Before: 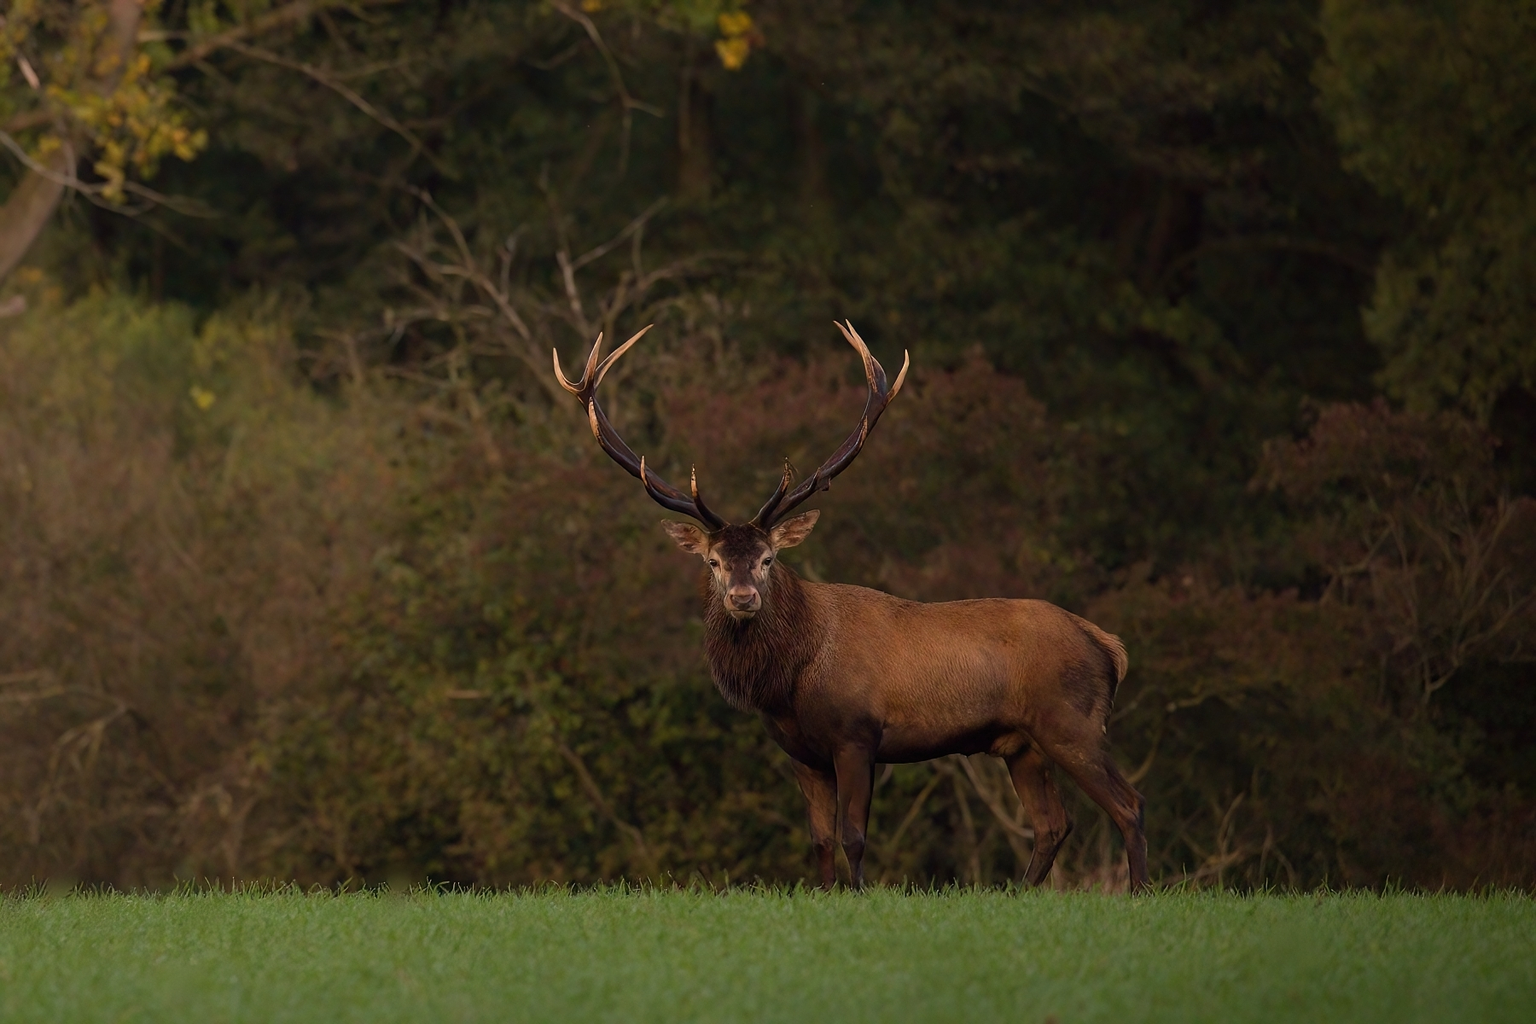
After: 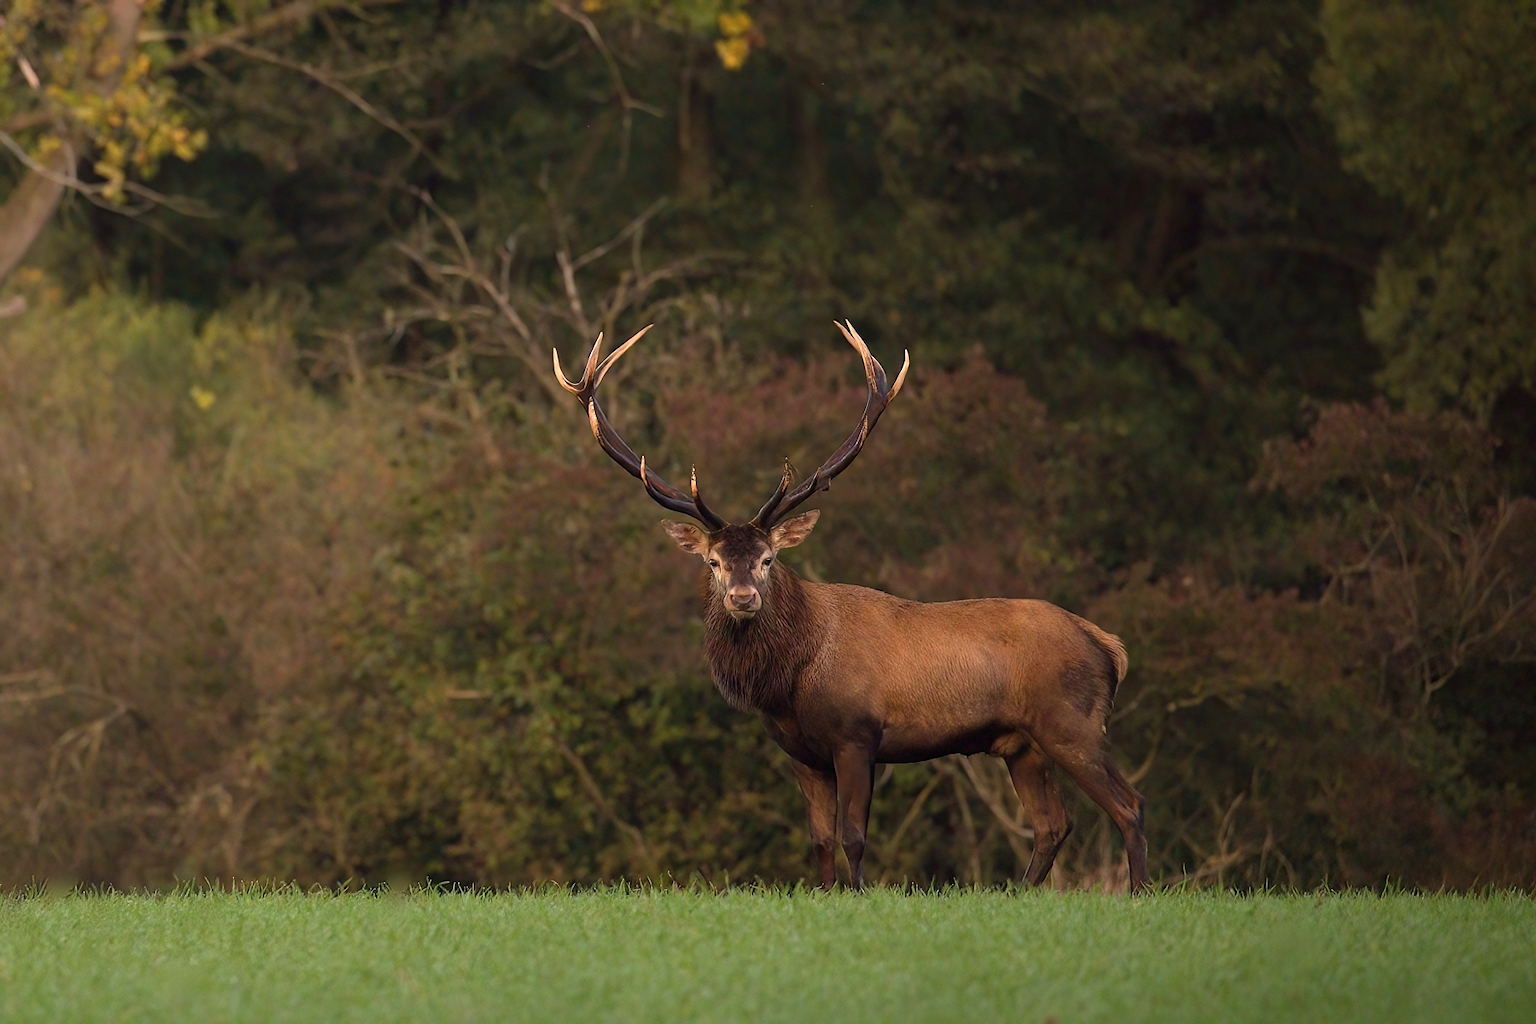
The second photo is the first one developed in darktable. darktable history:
exposure: exposure 0.785 EV, compensate highlight preservation false
contrast brightness saturation: contrast 0.01, saturation -0.05
